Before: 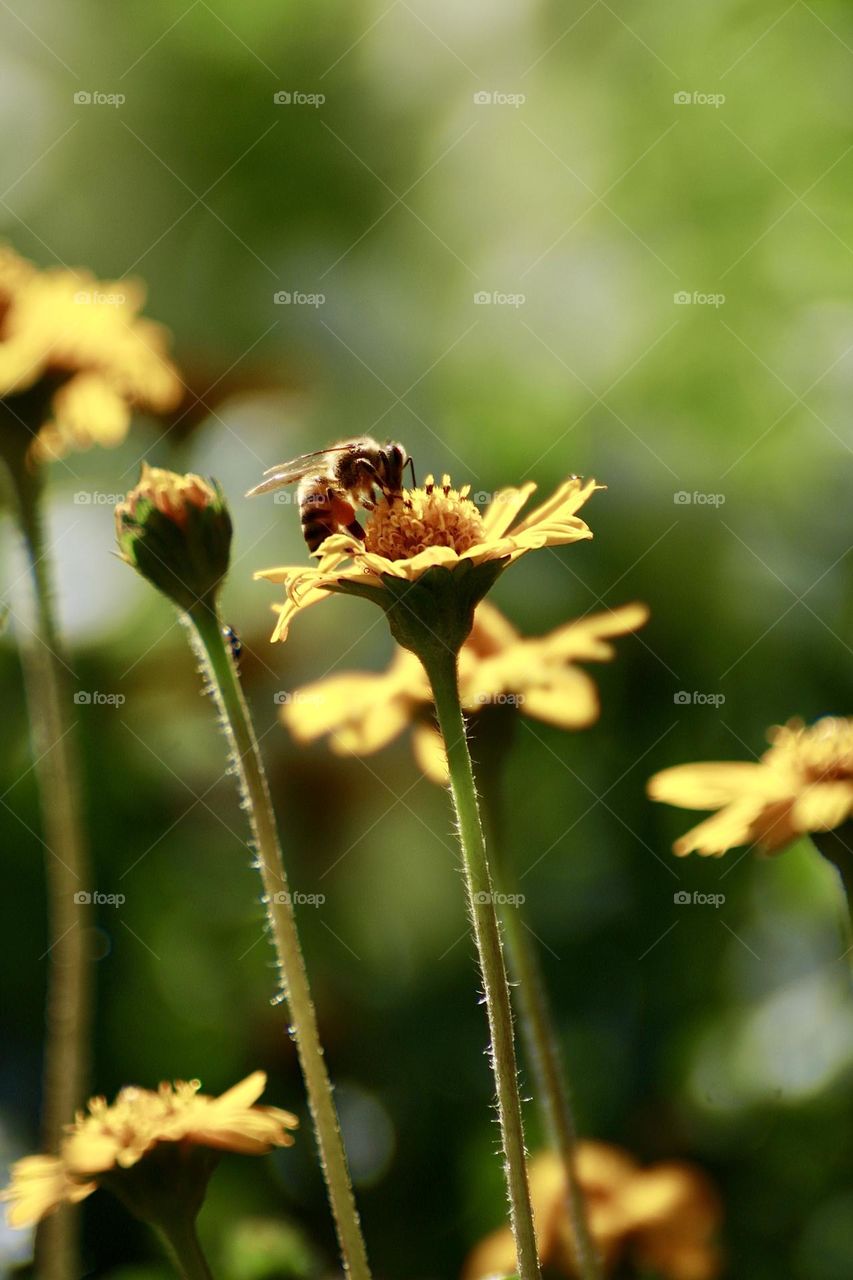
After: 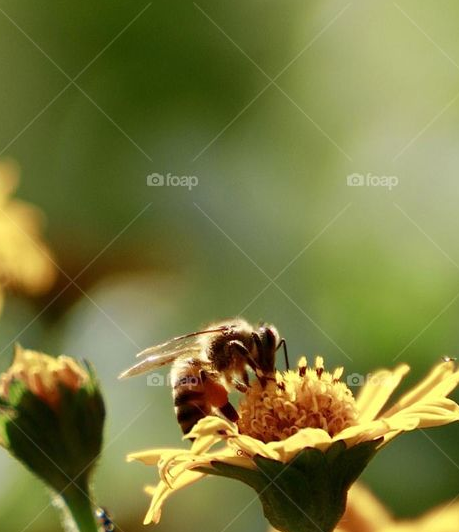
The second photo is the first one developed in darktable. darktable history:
crop: left 15.003%, top 9.288%, right 31.177%, bottom 49.111%
